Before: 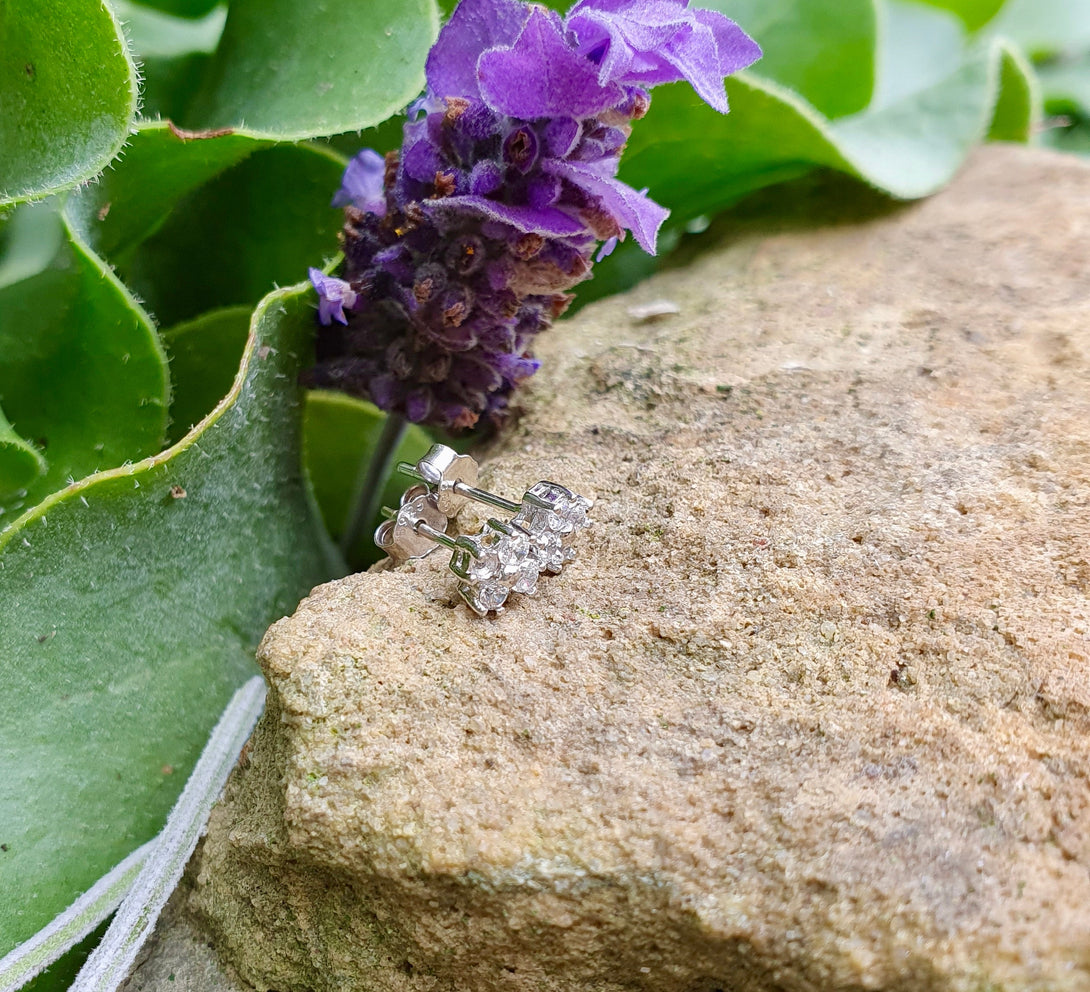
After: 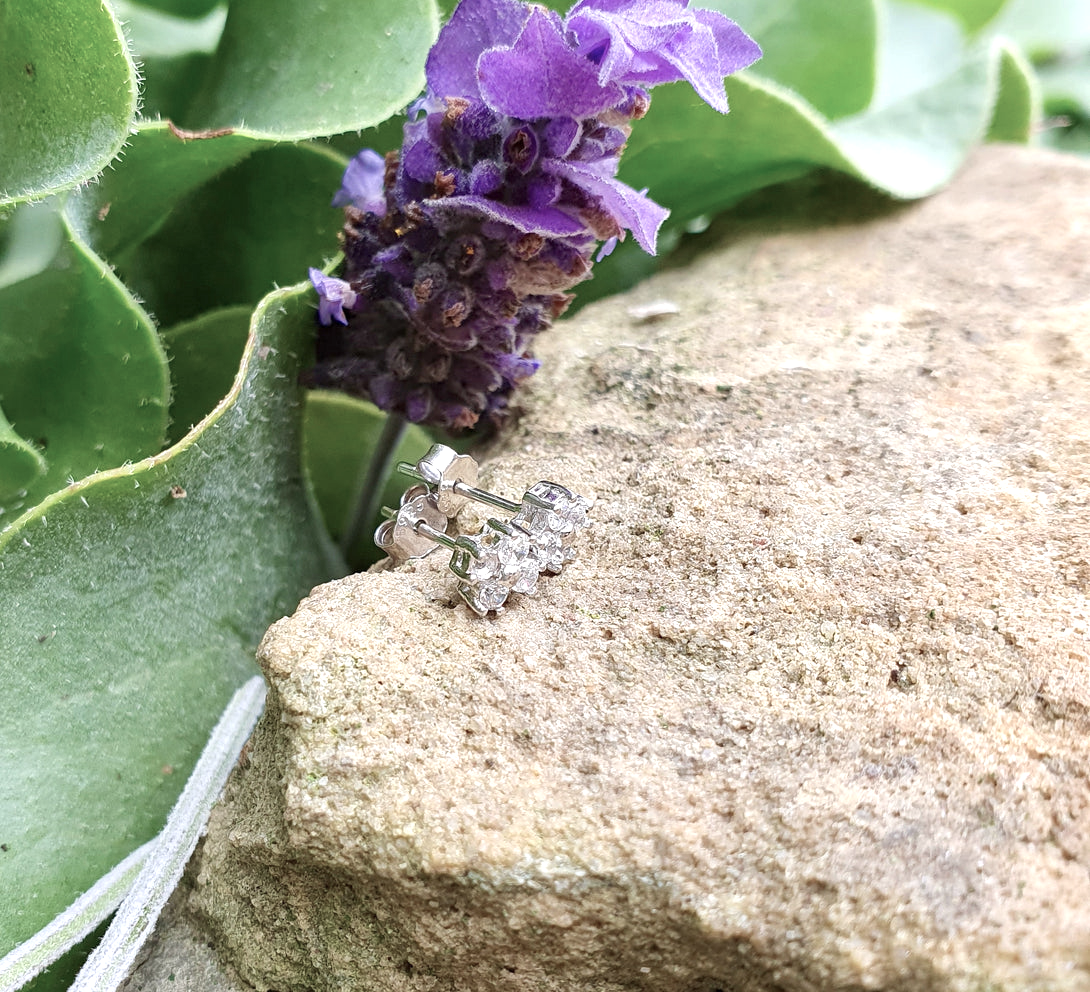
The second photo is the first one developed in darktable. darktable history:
exposure: black level correction 0.001, exposure 0.5 EV, compensate exposure bias true, compensate highlight preservation false
color balance: input saturation 100.43%, contrast fulcrum 14.22%, output saturation 70.41%
